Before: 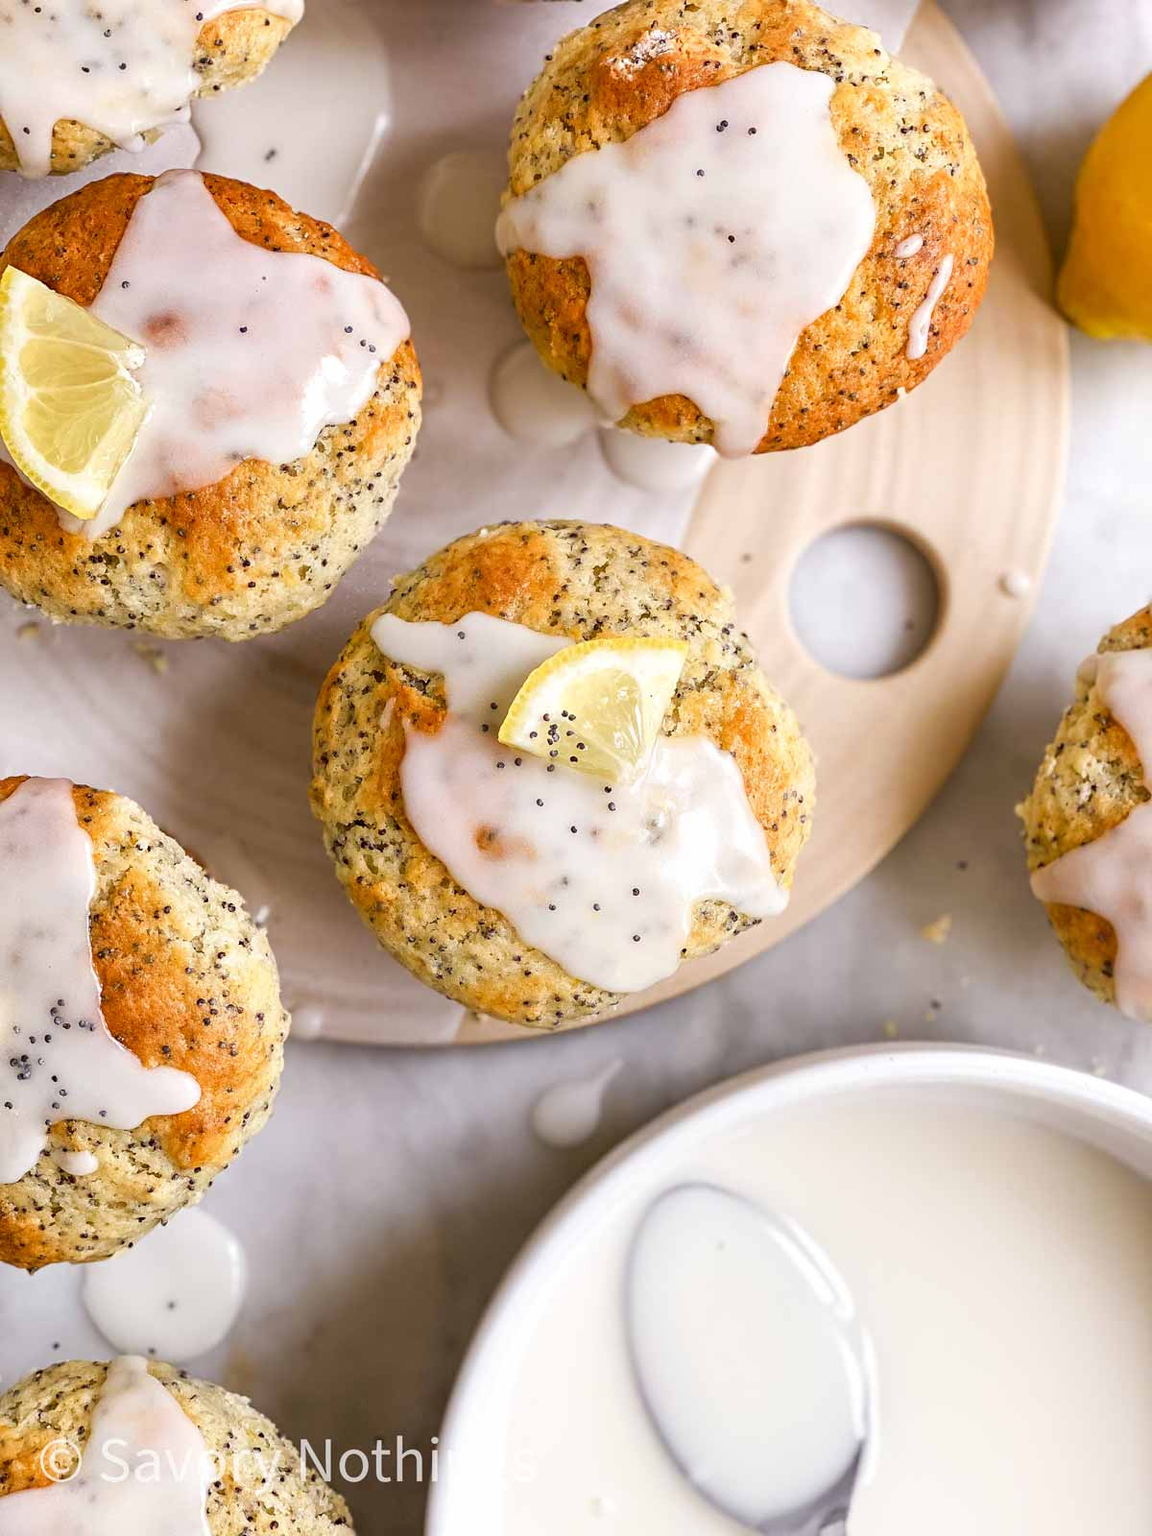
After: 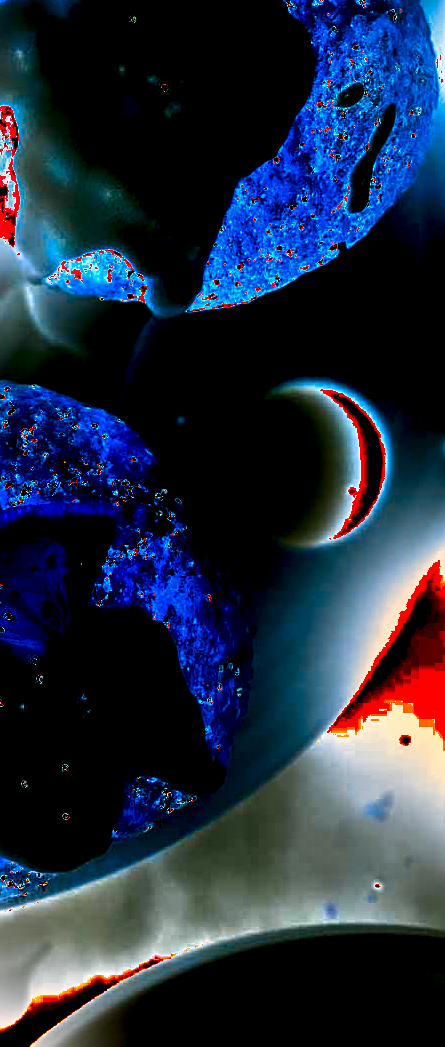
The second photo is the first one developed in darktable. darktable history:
sharpen: amount 0.464
color calibration: illuminant as shot in camera, x 0.358, y 0.373, temperature 4628.91 K
crop and rotate: left 49.778%, top 10.114%, right 13.065%, bottom 24.442%
exposure: black level correction 0.098, exposure 2.9 EV, compensate highlight preservation false
shadows and highlights: shadows 12.01, white point adjustment 1.32, soften with gaussian
contrast brightness saturation: contrast 0.143, brightness 0.22
